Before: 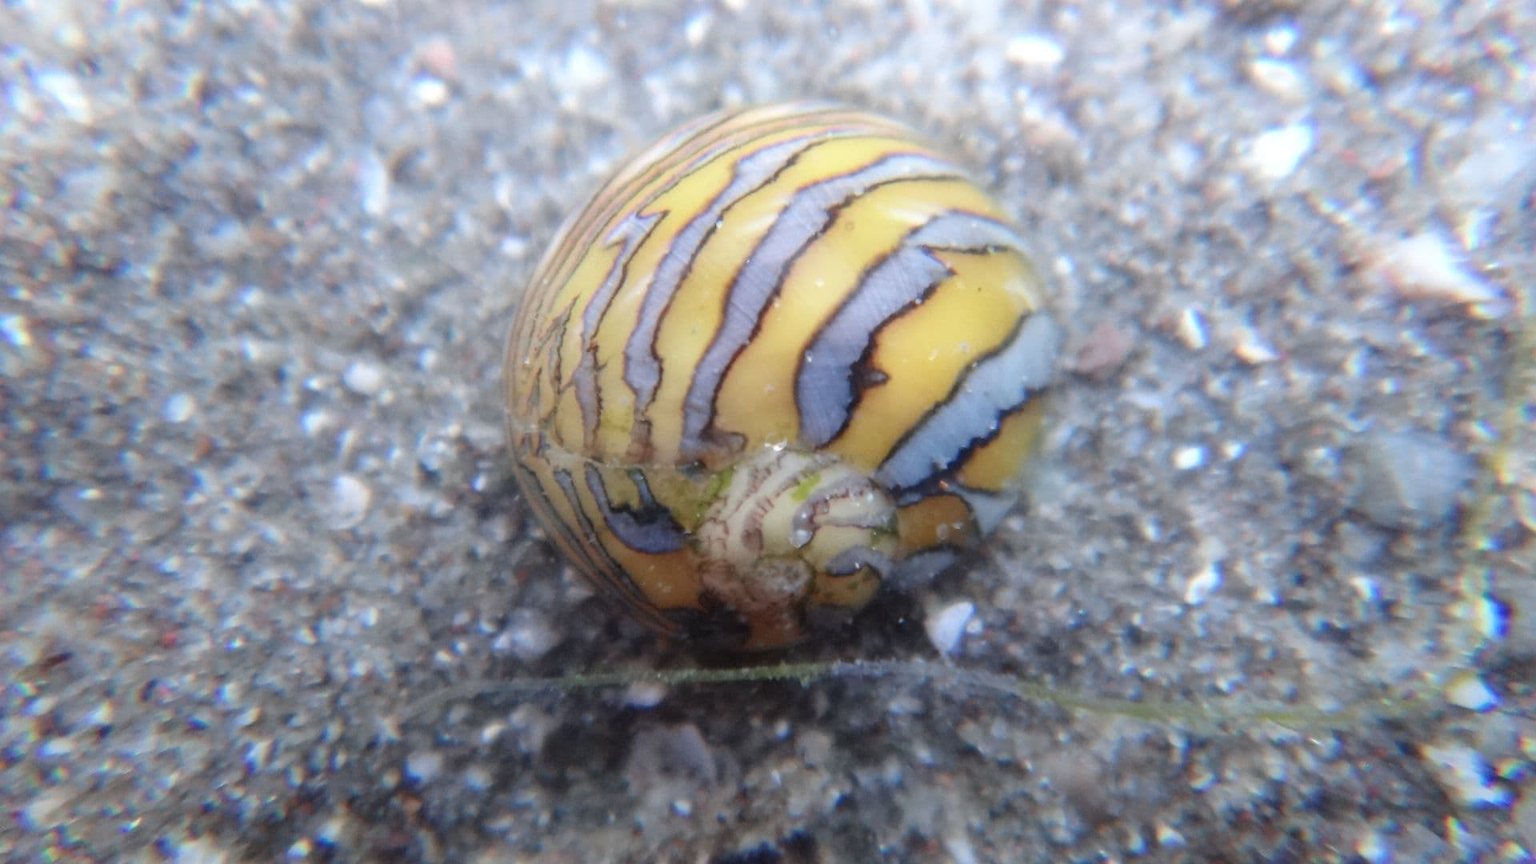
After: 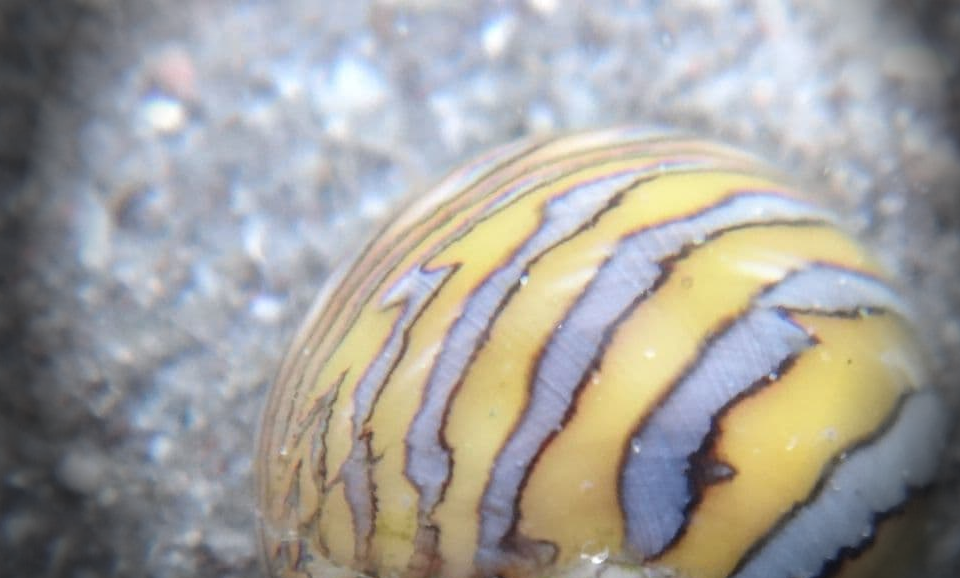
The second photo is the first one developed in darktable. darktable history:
crop: left 19.556%, right 30.401%, bottom 46.458%
vignetting: fall-off start 76.42%, fall-off radius 27.36%, brightness -0.872, center (0.037, -0.09), width/height ratio 0.971
tone equalizer: on, module defaults
